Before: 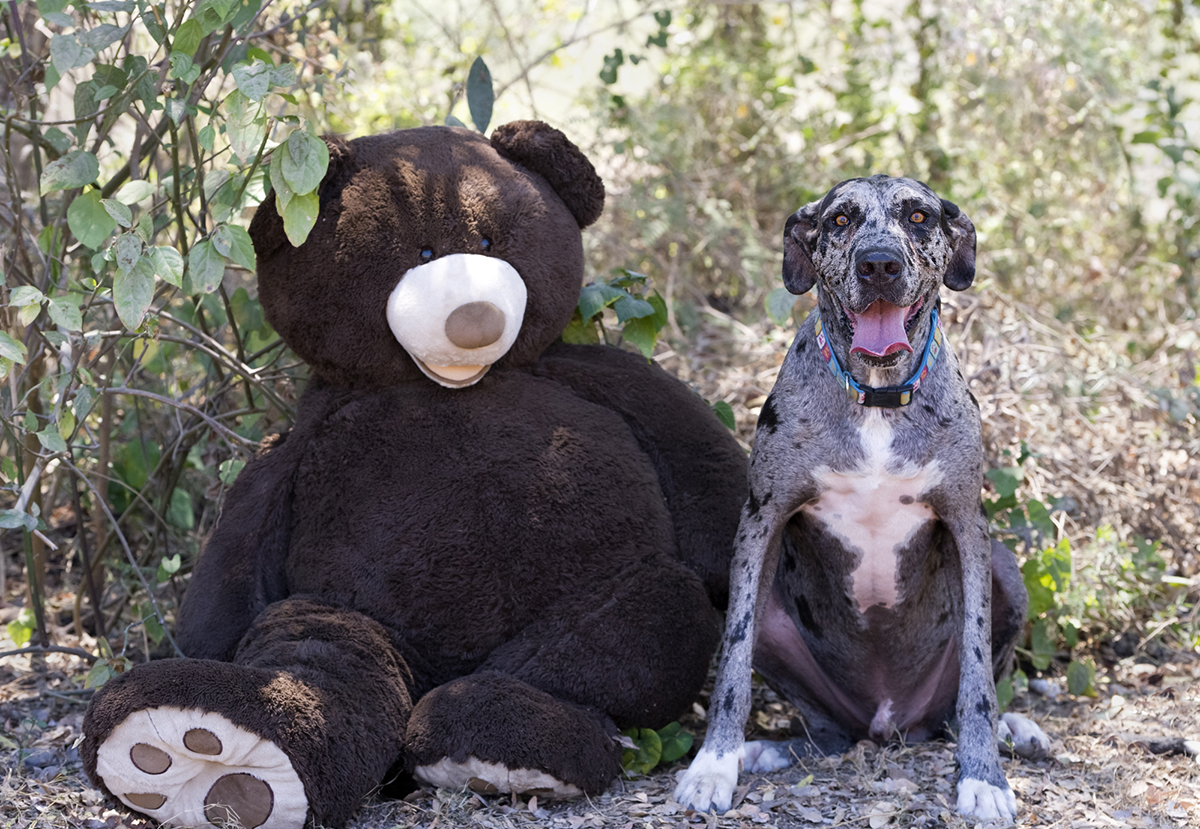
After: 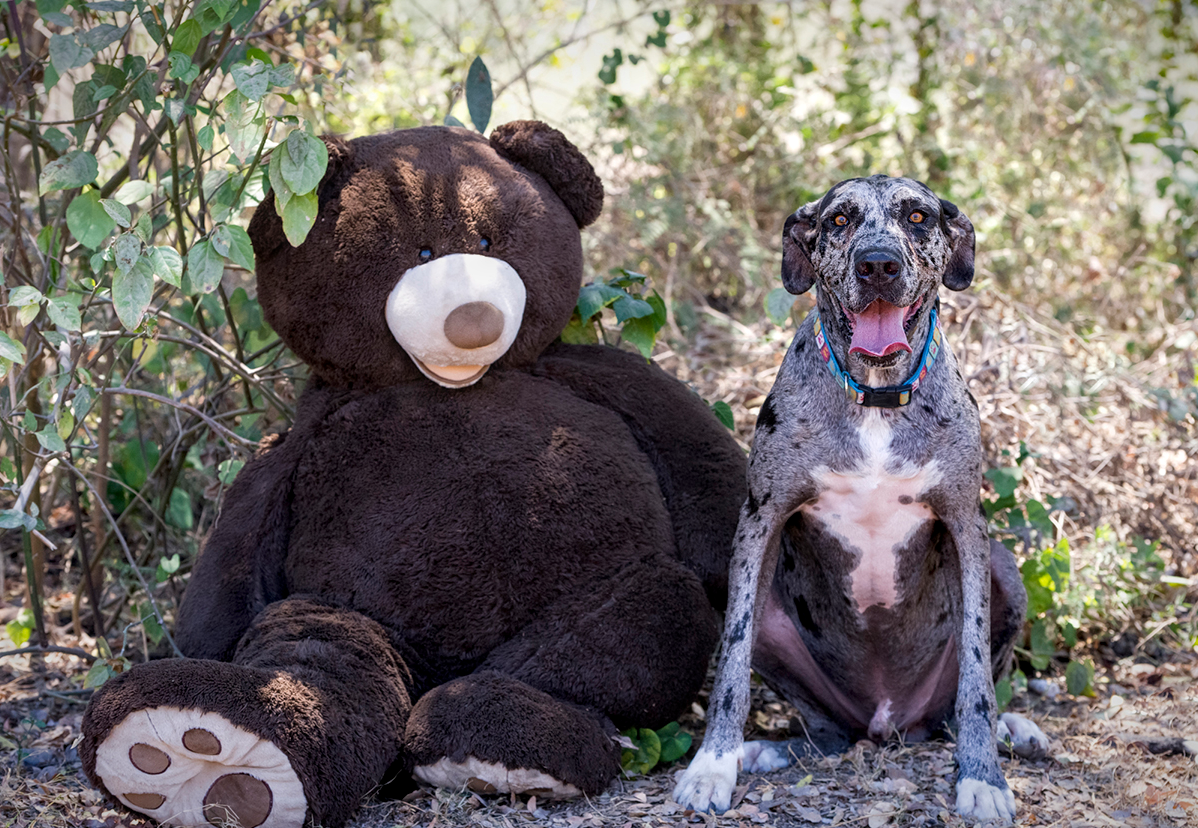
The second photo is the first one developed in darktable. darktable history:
crop and rotate: left 0.126%
vignetting: fall-off start 98.29%, fall-off radius 100%, brightness -1, saturation 0.5, width/height ratio 1.428
local contrast: on, module defaults
